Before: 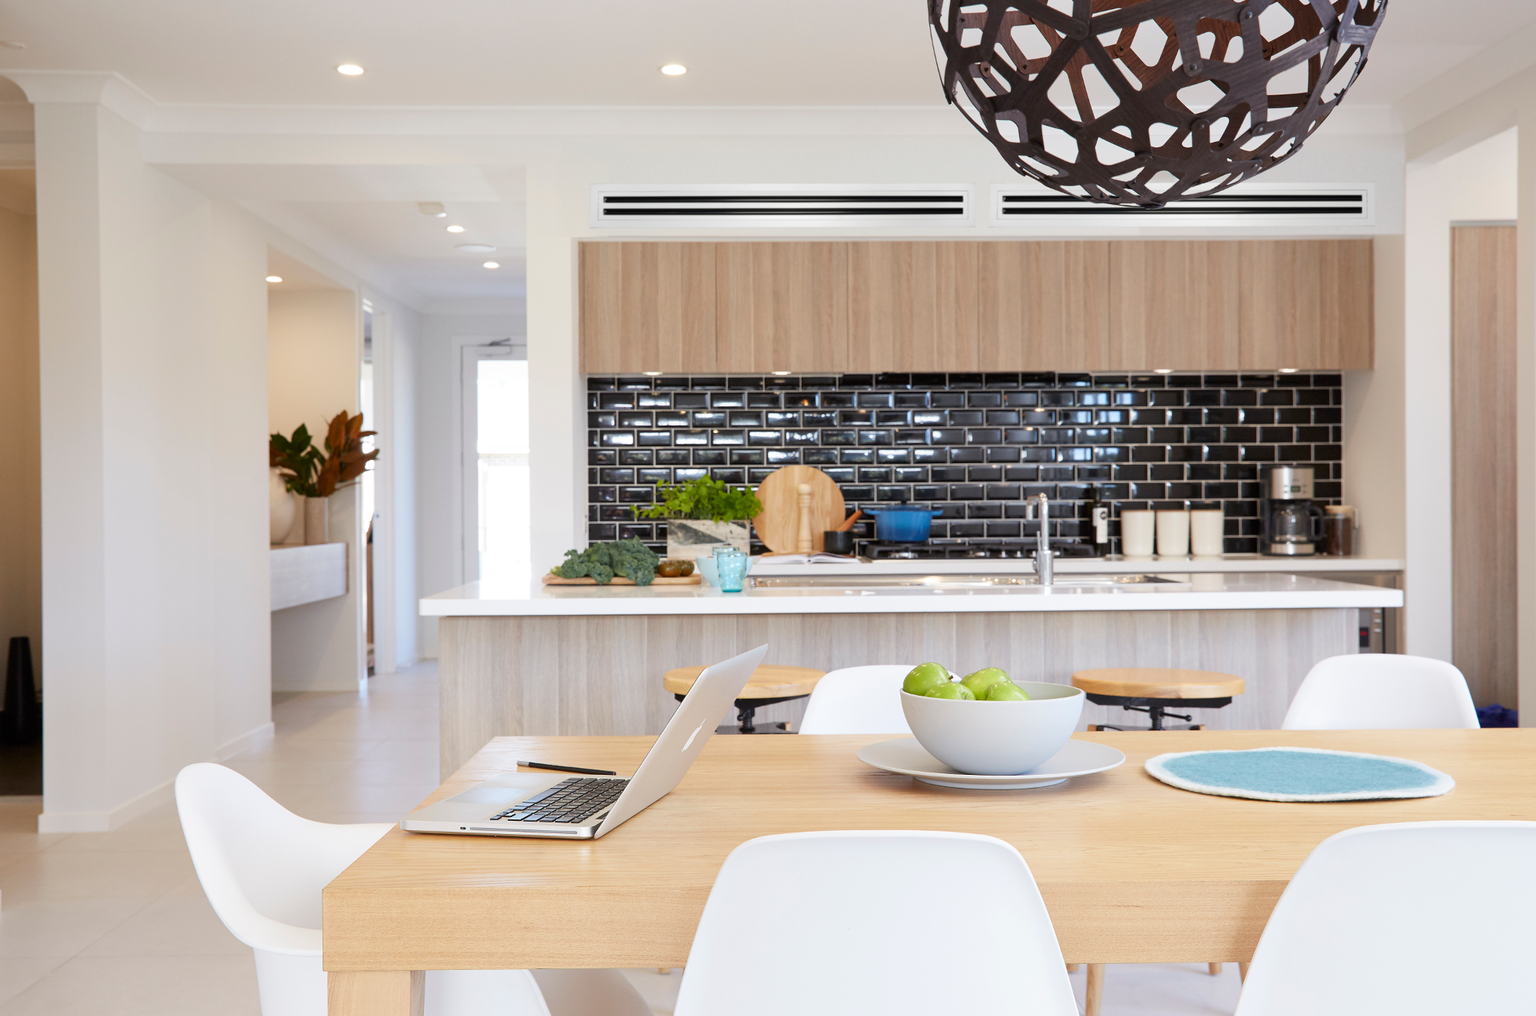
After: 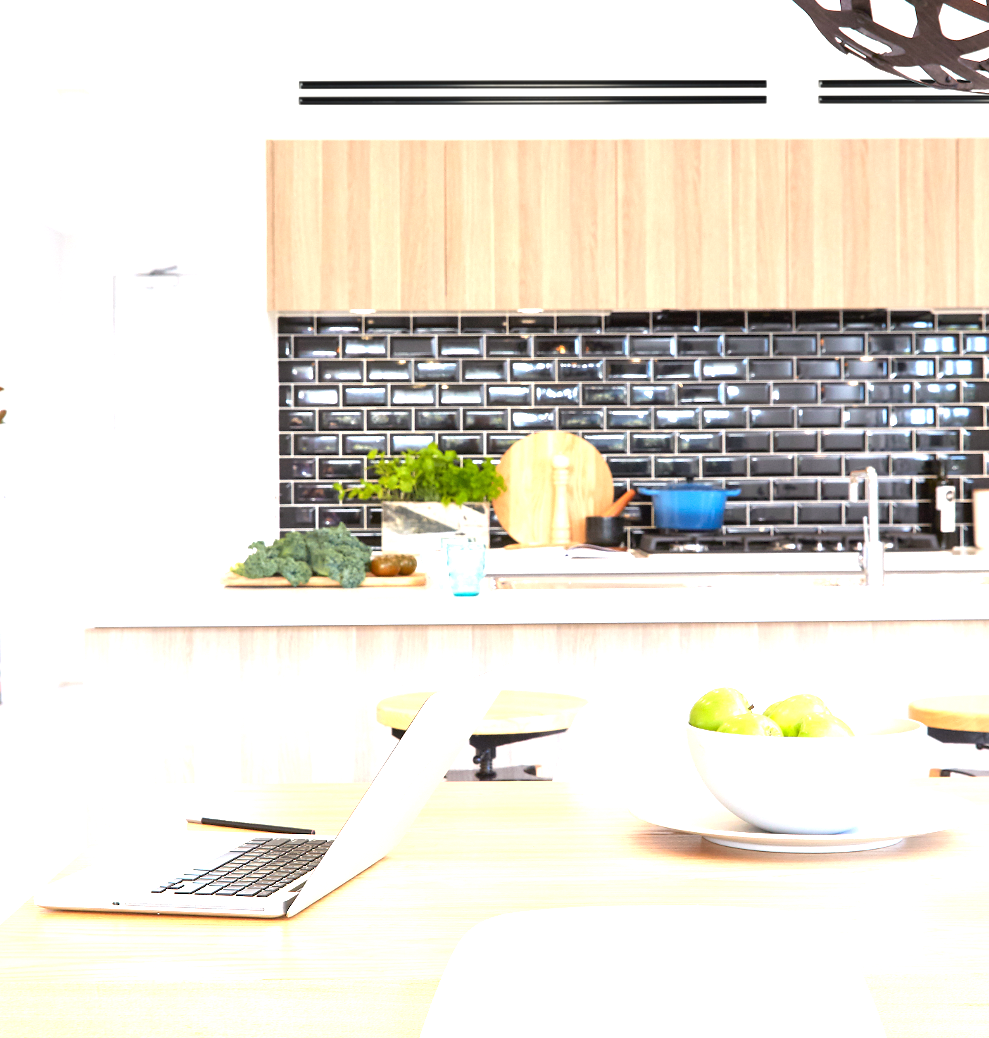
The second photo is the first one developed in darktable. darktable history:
crop and rotate: angle 0.02°, left 24.353%, top 13.219%, right 26.156%, bottom 8.224%
exposure: black level correction 0, exposure 1.379 EV, compensate exposure bias true, compensate highlight preservation false
white balance: red 1.009, blue 0.985
